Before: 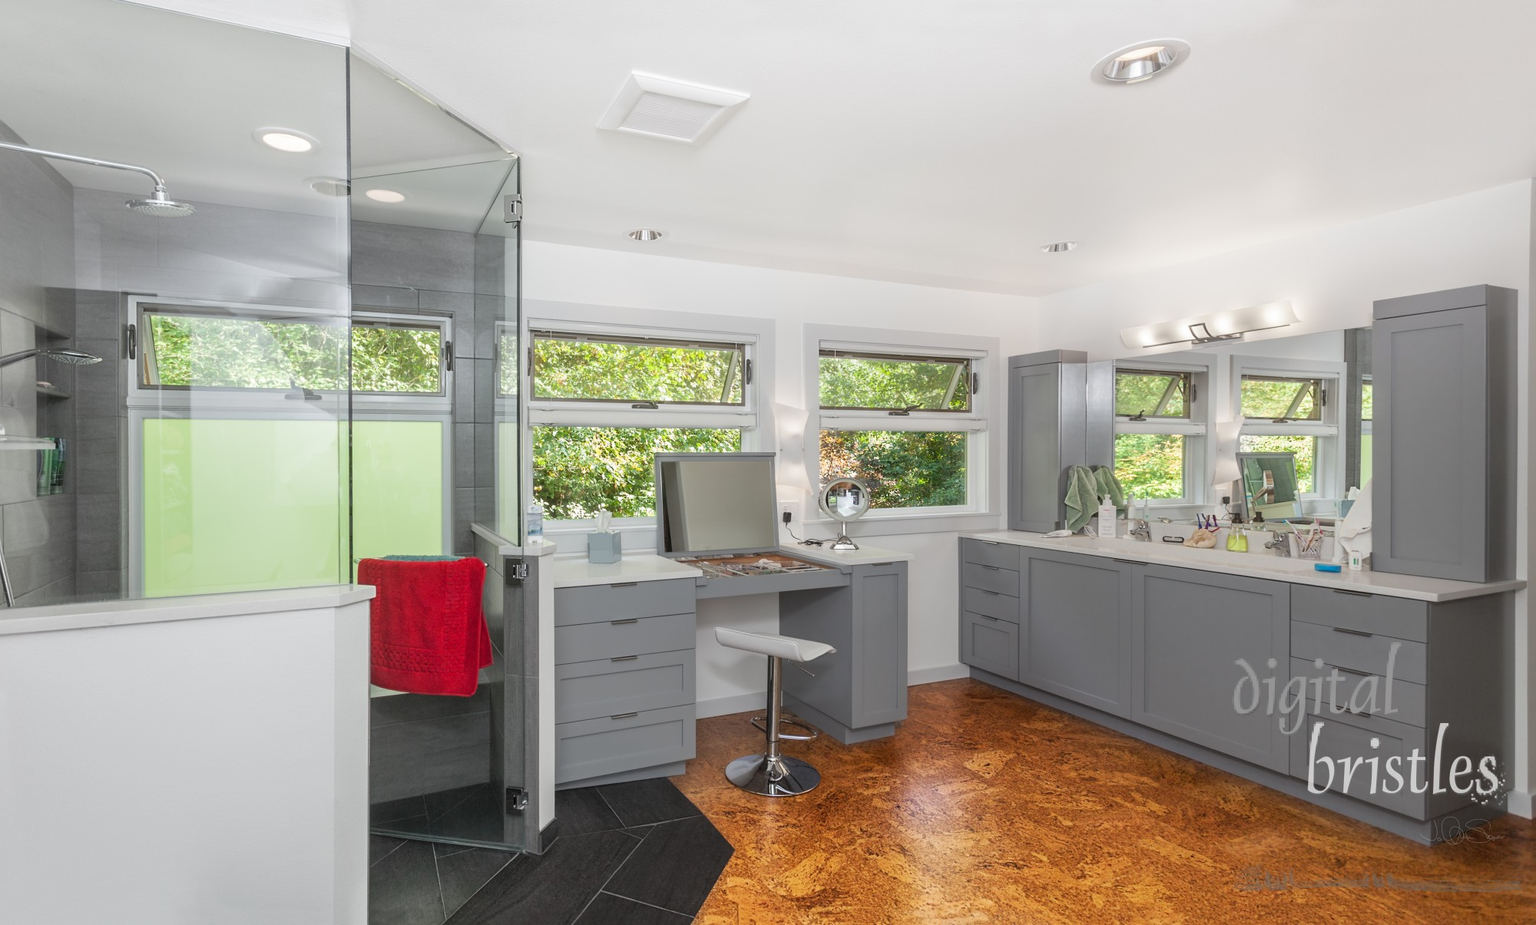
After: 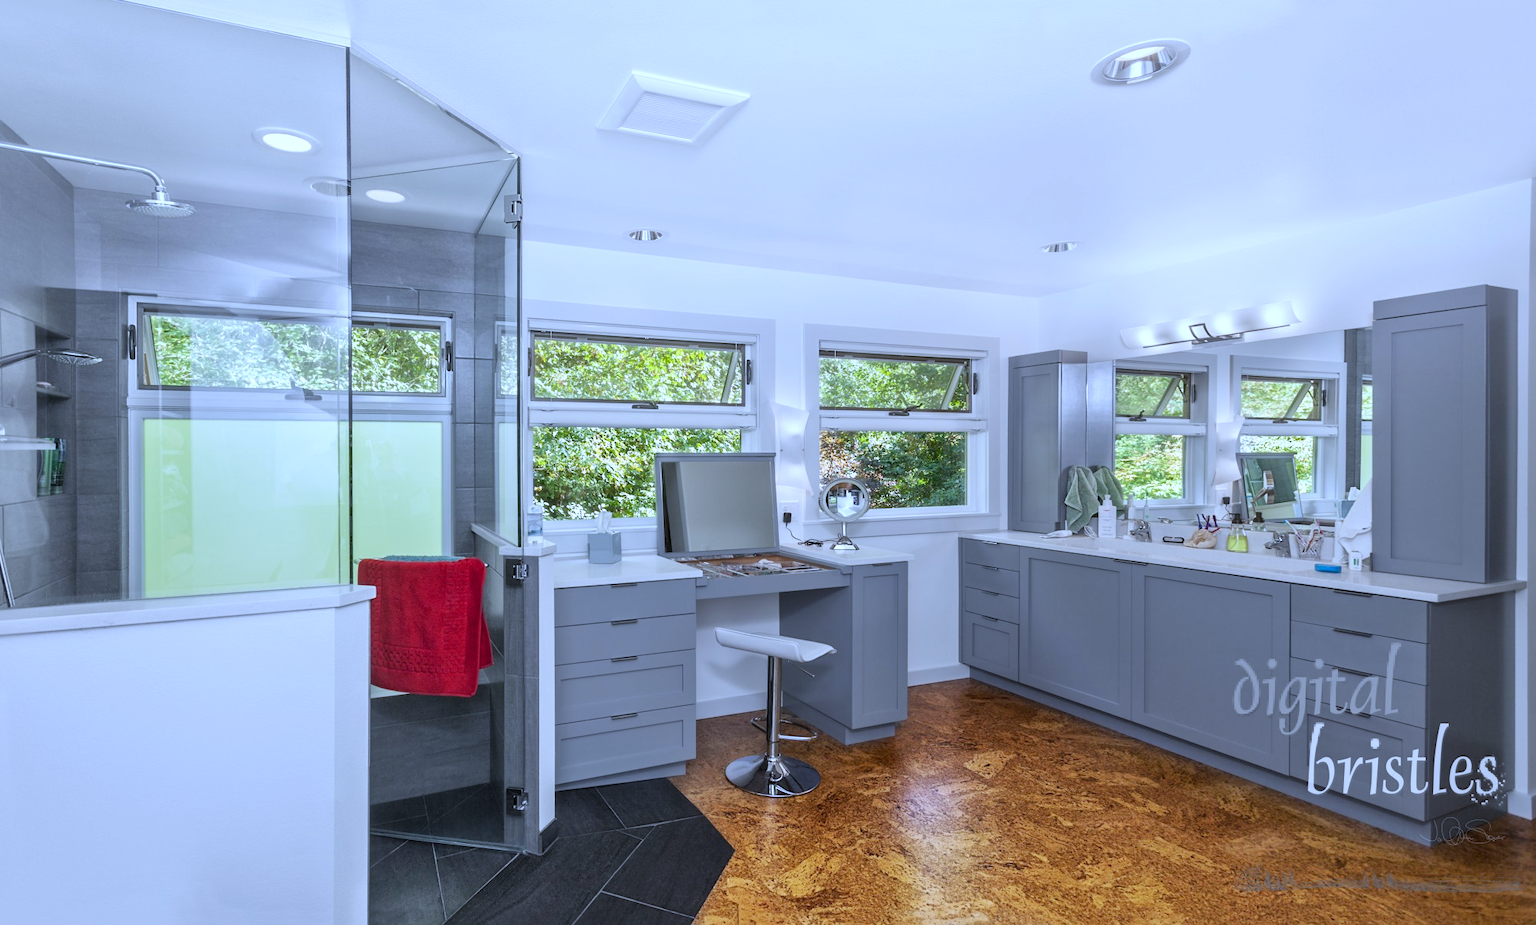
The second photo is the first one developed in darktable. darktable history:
local contrast: mode bilateral grid, contrast 30, coarseness 25, midtone range 0.2
white balance: red 0.871, blue 1.249
